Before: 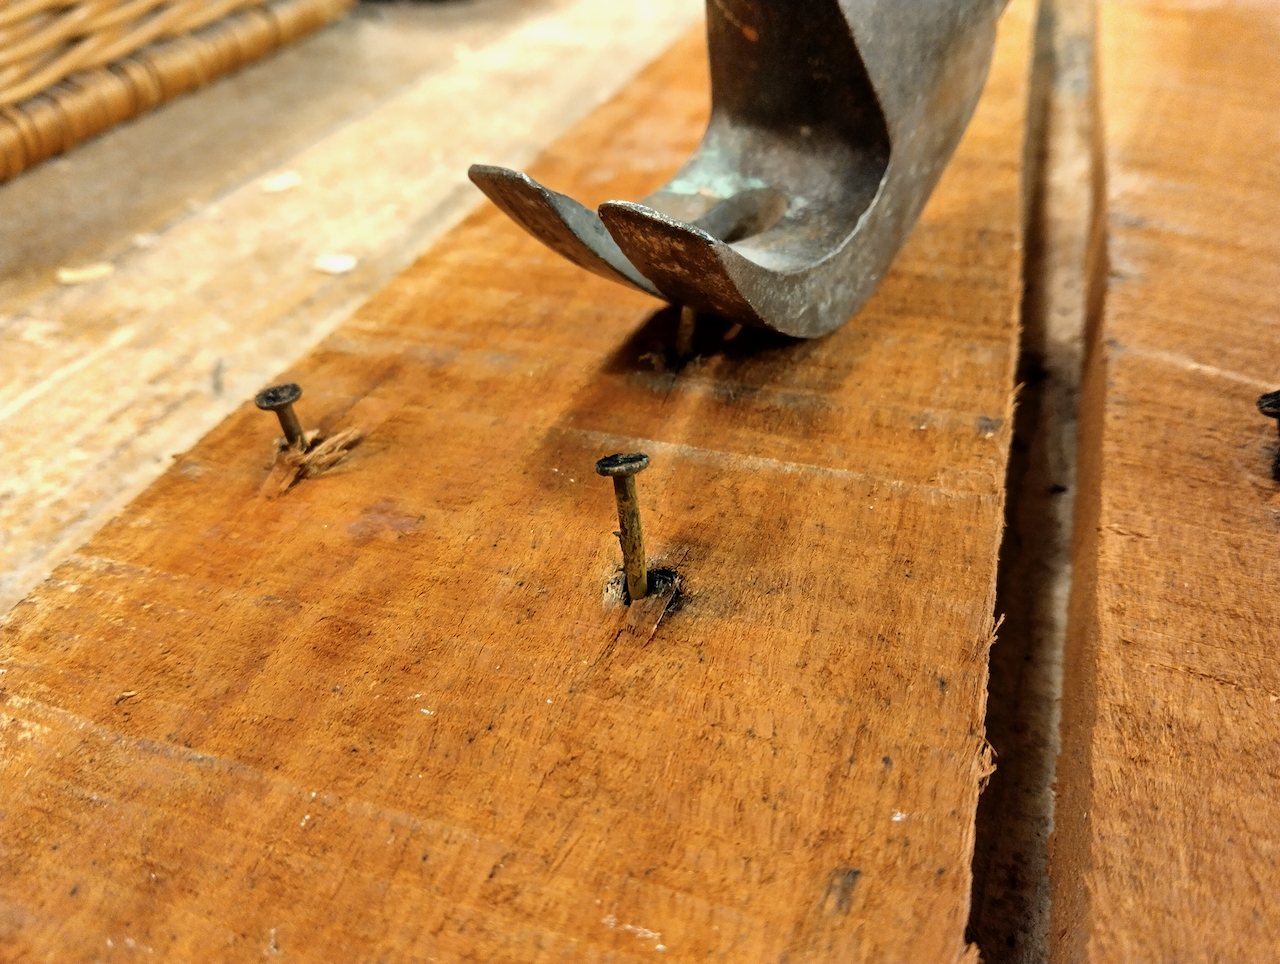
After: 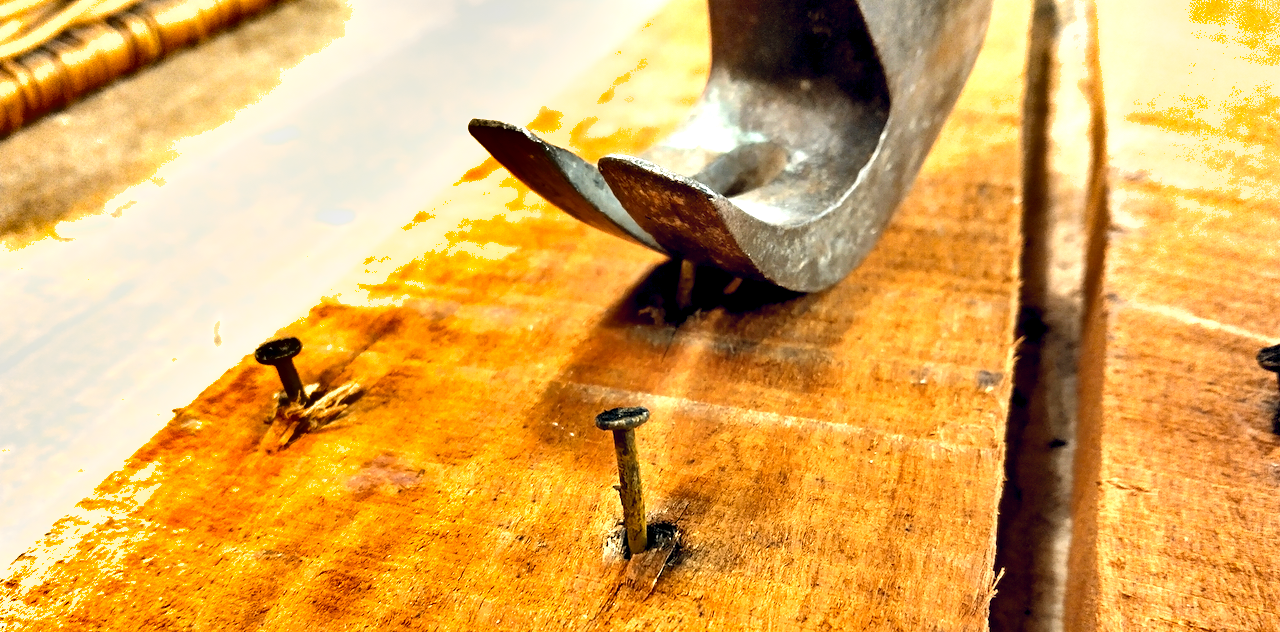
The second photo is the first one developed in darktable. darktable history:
exposure: black level correction 0, exposure 1.1 EV, compensate highlight preservation false
color balance rgb: shadows lift › chroma 3.88%, shadows lift › hue 88.52°, power › hue 214.65°, global offset › chroma 0.1%, global offset › hue 252.4°, contrast 4.45%
shadows and highlights: shadows color adjustment 97.66%, soften with gaussian
crop and rotate: top 4.848%, bottom 29.503%
